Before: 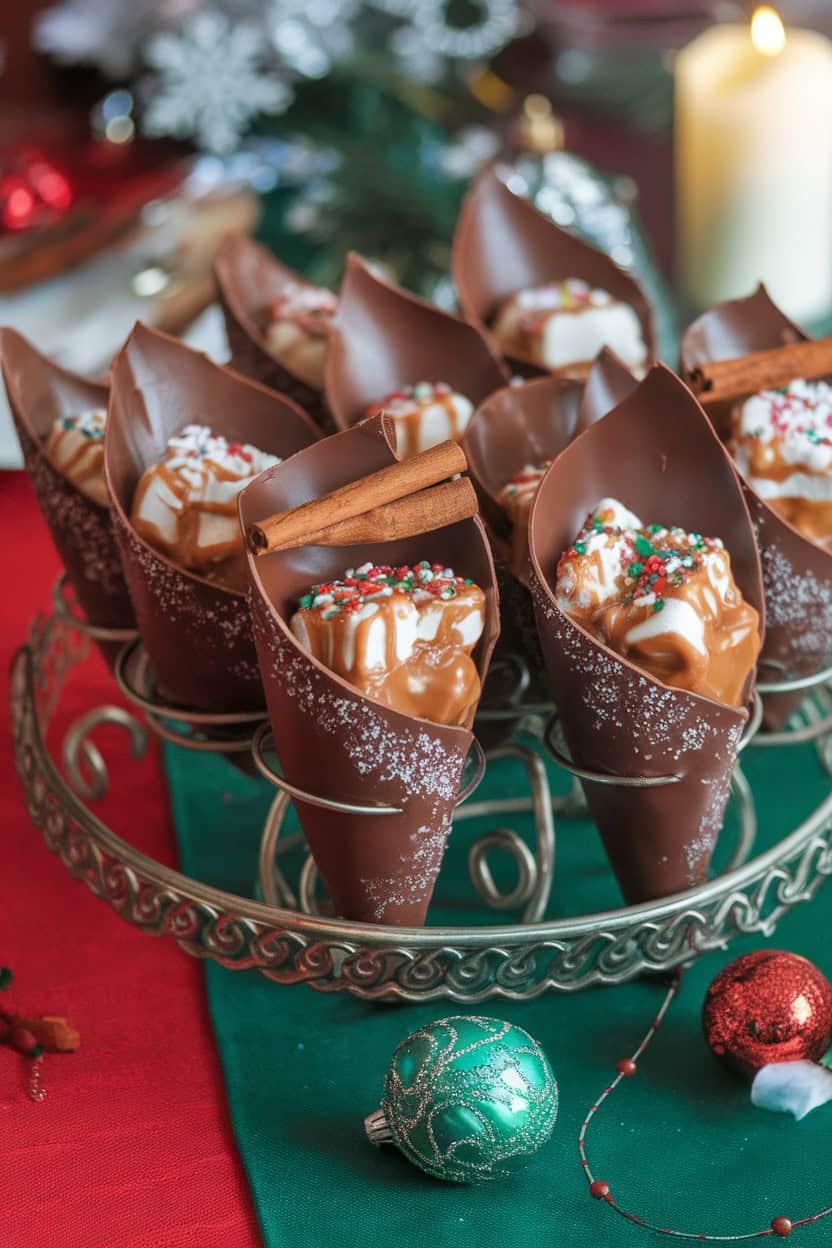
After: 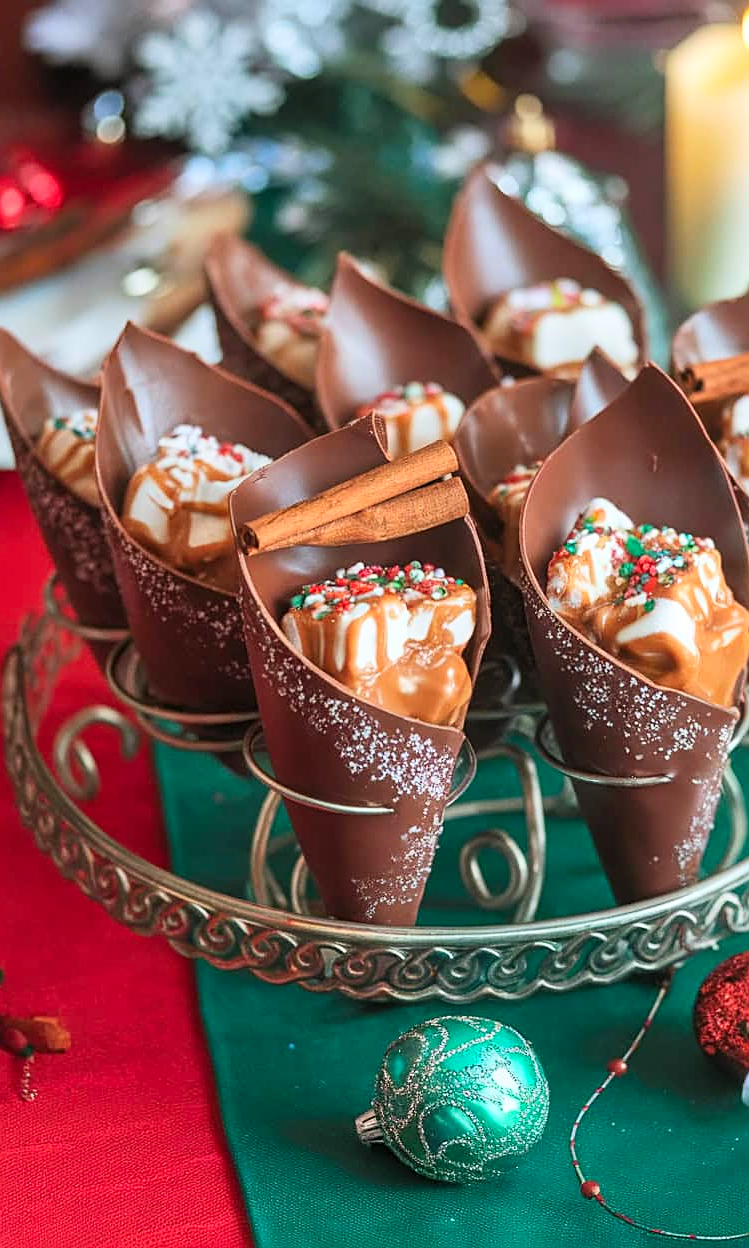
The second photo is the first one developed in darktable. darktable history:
contrast brightness saturation: contrast 0.2, brightness 0.16, saturation 0.22
crop and rotate: left 1.088%, right 8.807%
sharpen: on, module defaults
